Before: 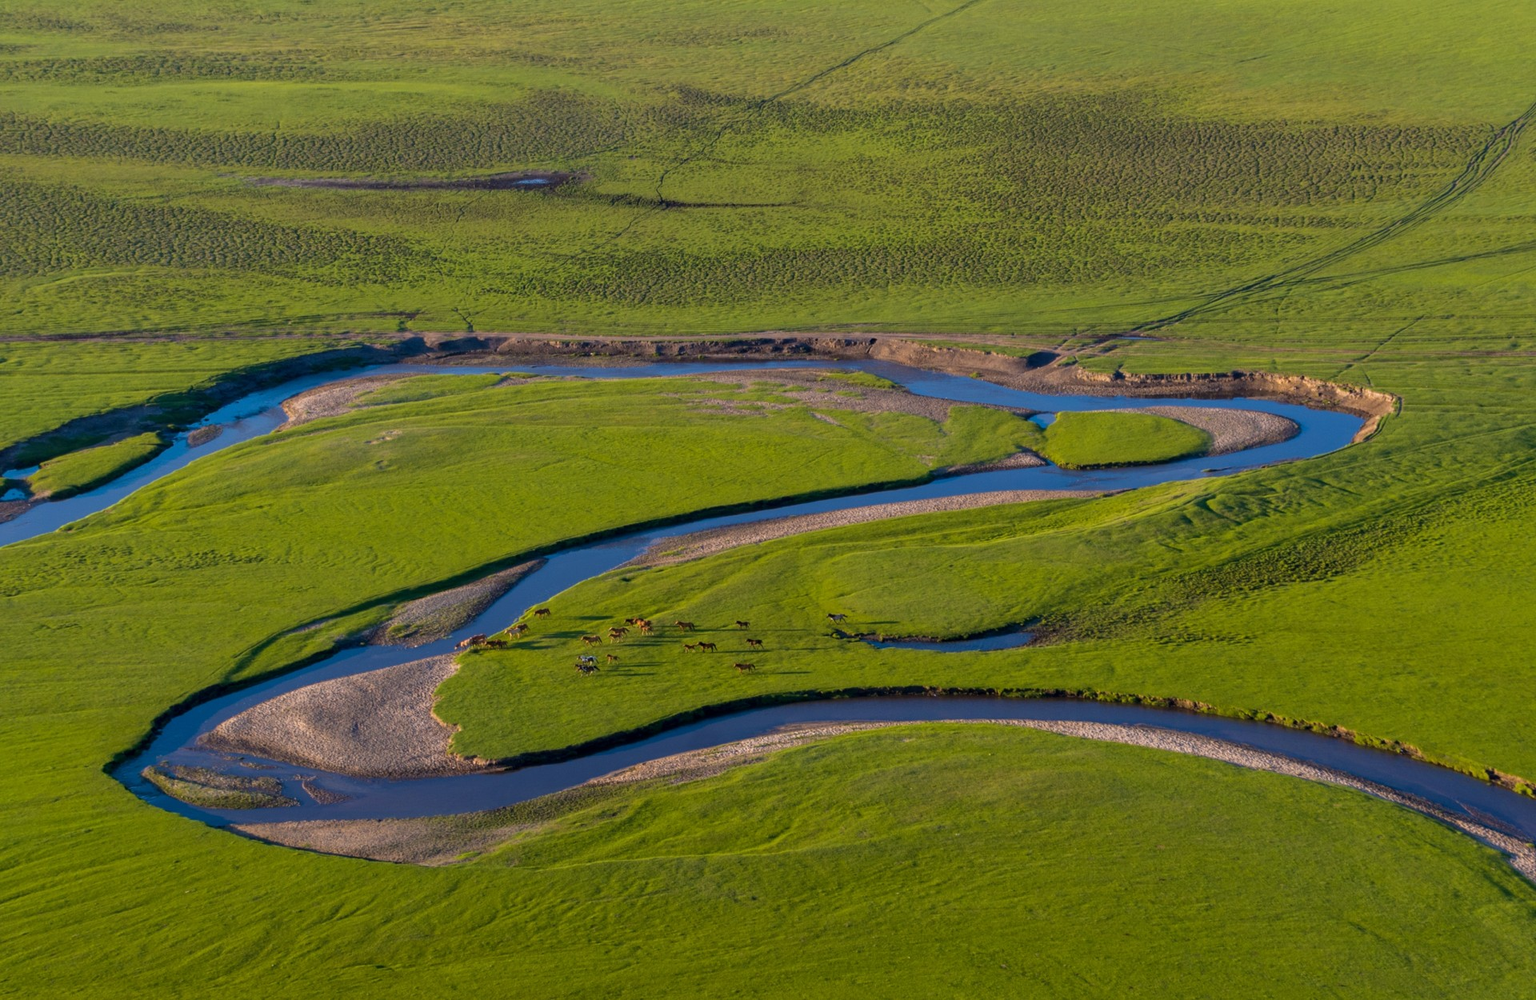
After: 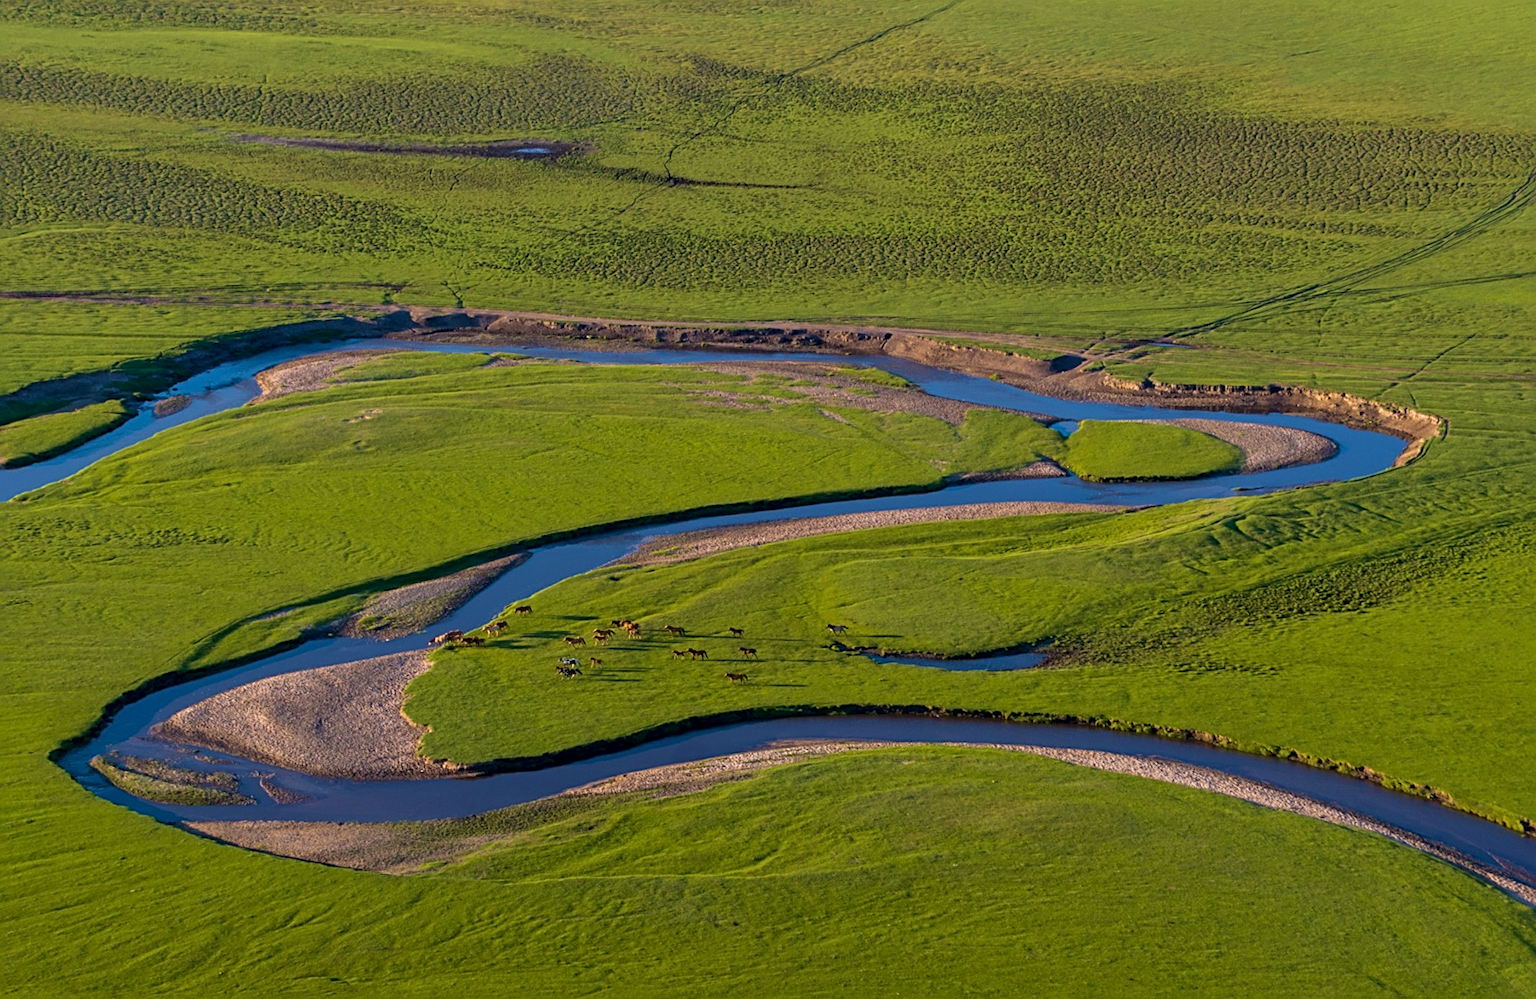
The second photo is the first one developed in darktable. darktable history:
velvia: on, module defaults
crop and rotate: angle -2.47°
sharpen: radius 2.749
local contrast: mode bilateral grid, contrast 15, coarseness 36, detail 104%, midtone range 0.2
